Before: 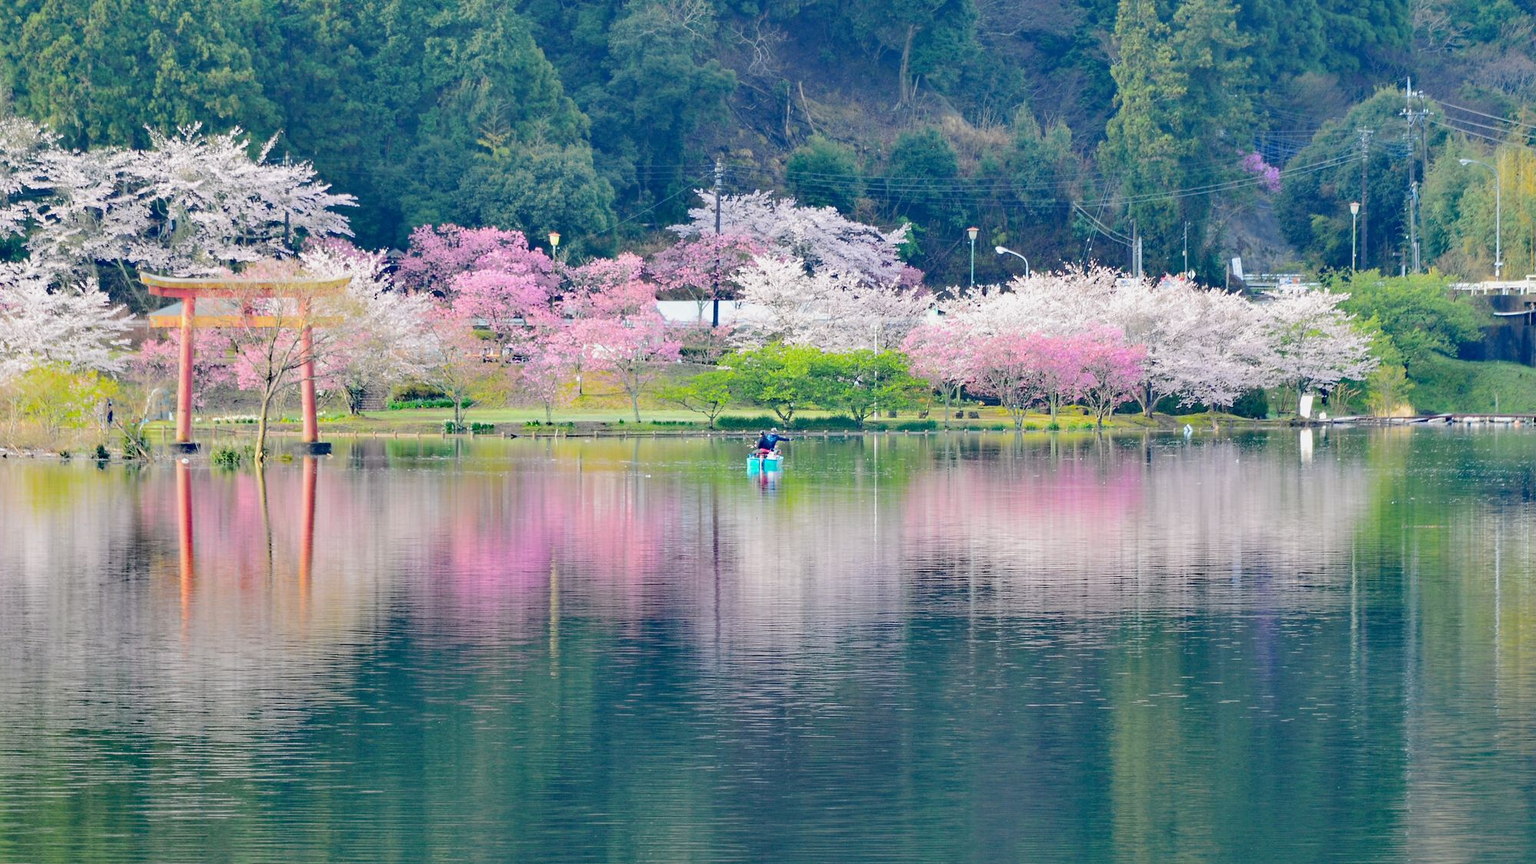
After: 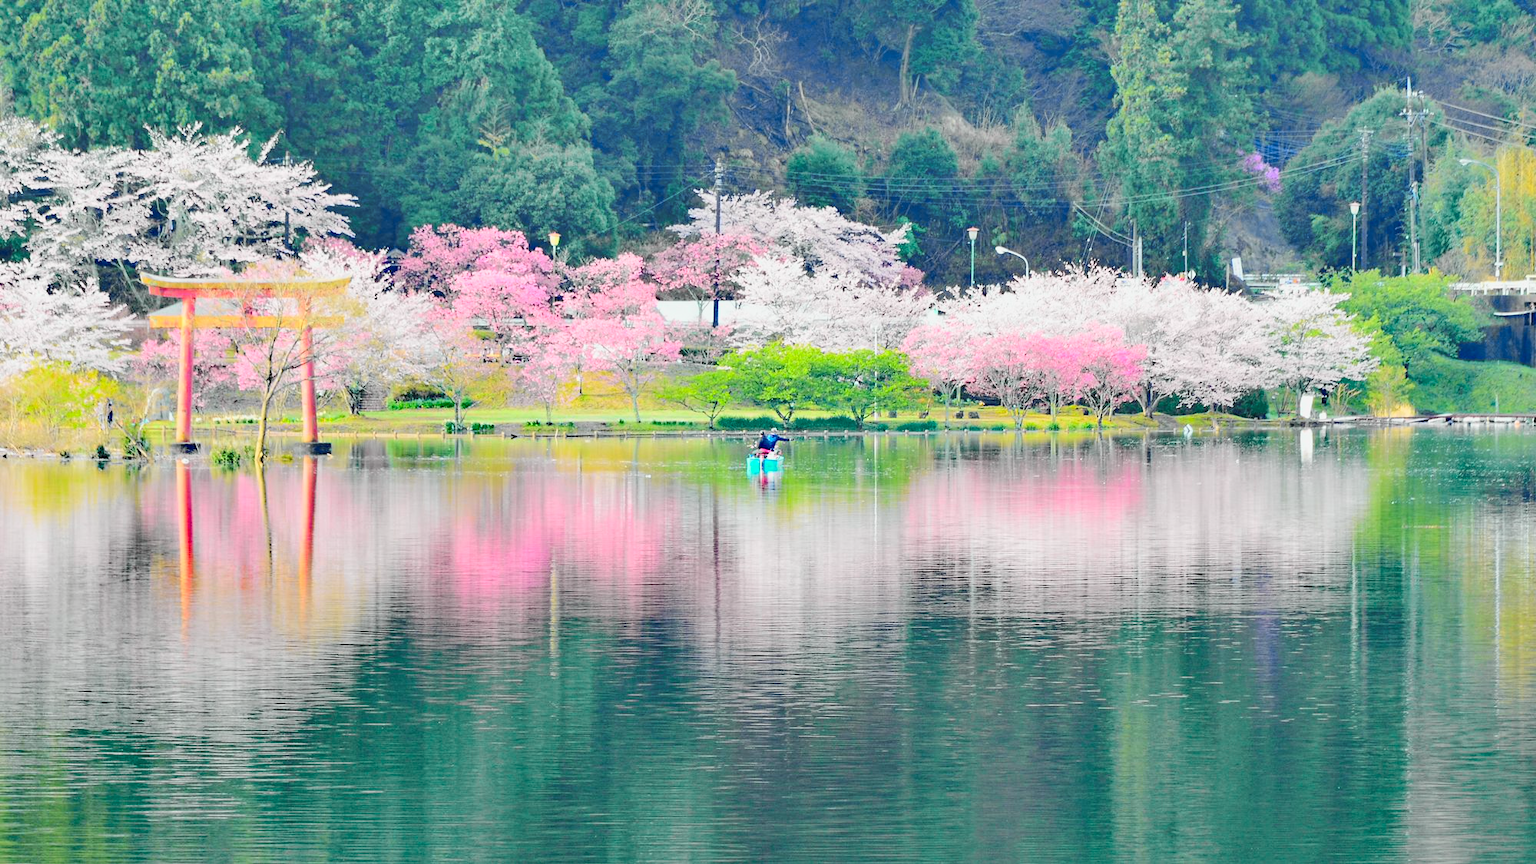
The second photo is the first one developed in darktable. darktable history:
tone curve: curves: ch0 [(0, 0.012) (0.093, 0.11) (0.345, 0.425) (0.457, 0.562) (0.628, 0.738) (0.839, 0.909) (0.998, 0.978)]; ch1 [(0, 0) (0.437, 0.408) (0.472, 0.47) (0.502, 0.497) (0.527, 0.523) (0.568, 0.577) (0.62, 0.66) (0.669, 0.748) (0.859, 0.899) (1, 1)]; ch2 [(0, 0) (0.33, 0.301) (0.421, 0.443) (0.473, 0.498) (0.509, 0.502) (0.535, 0.545) (0.549, 0.576) (0.644, 0.703) (1, 1)], color space Lab, independent channels, preserve colors none
